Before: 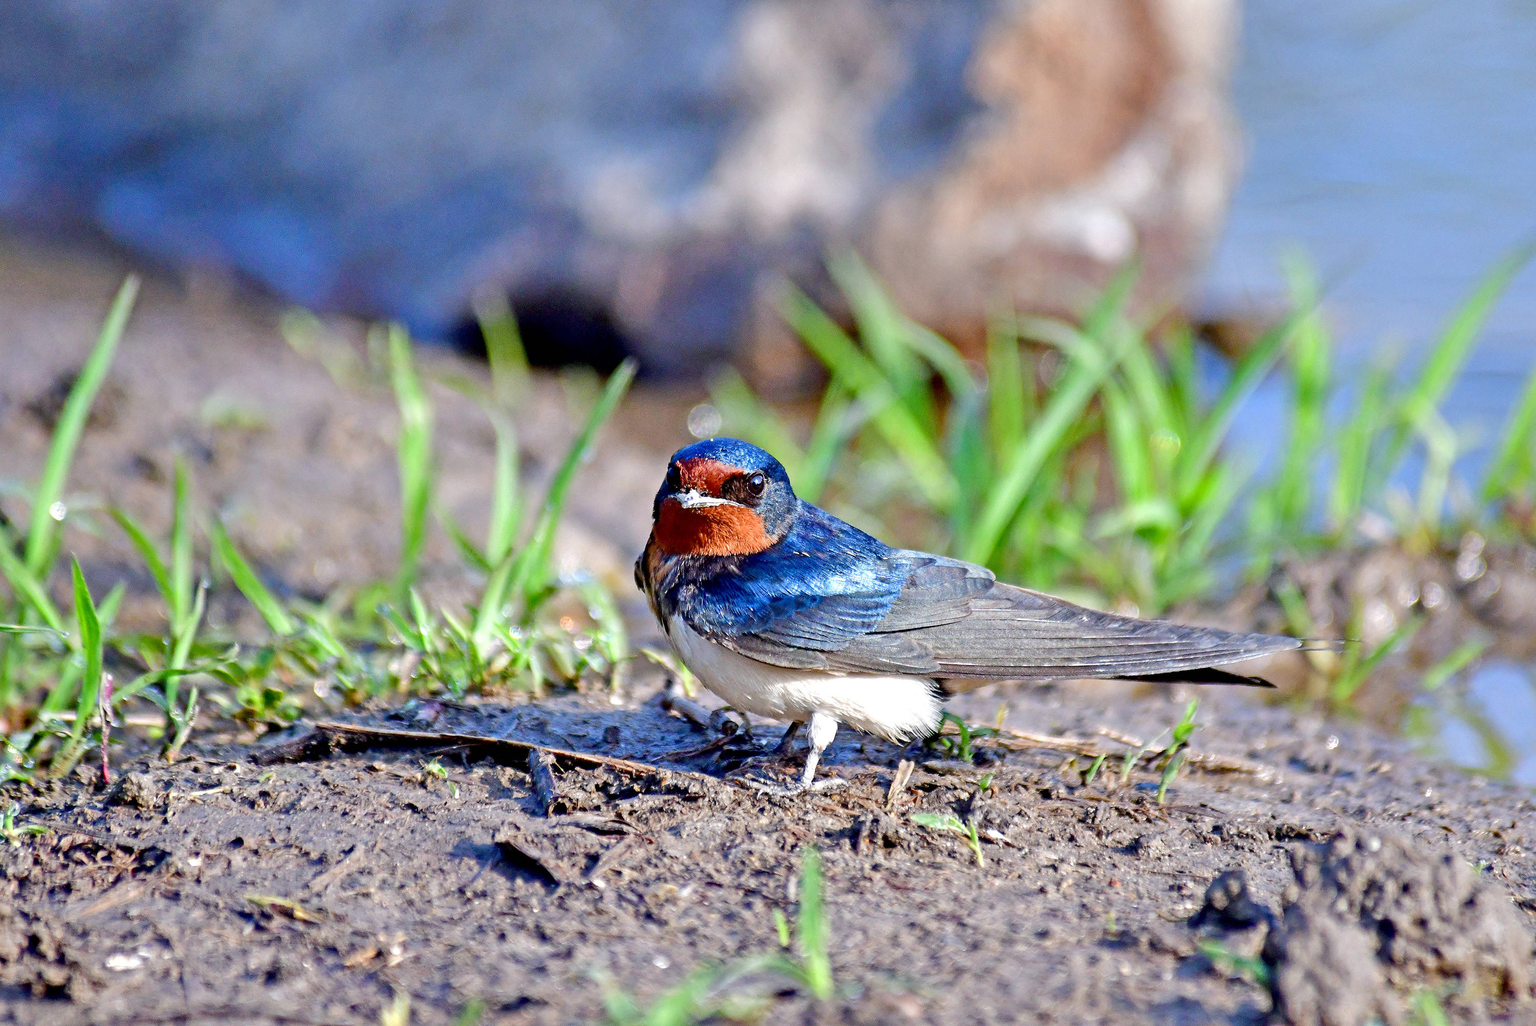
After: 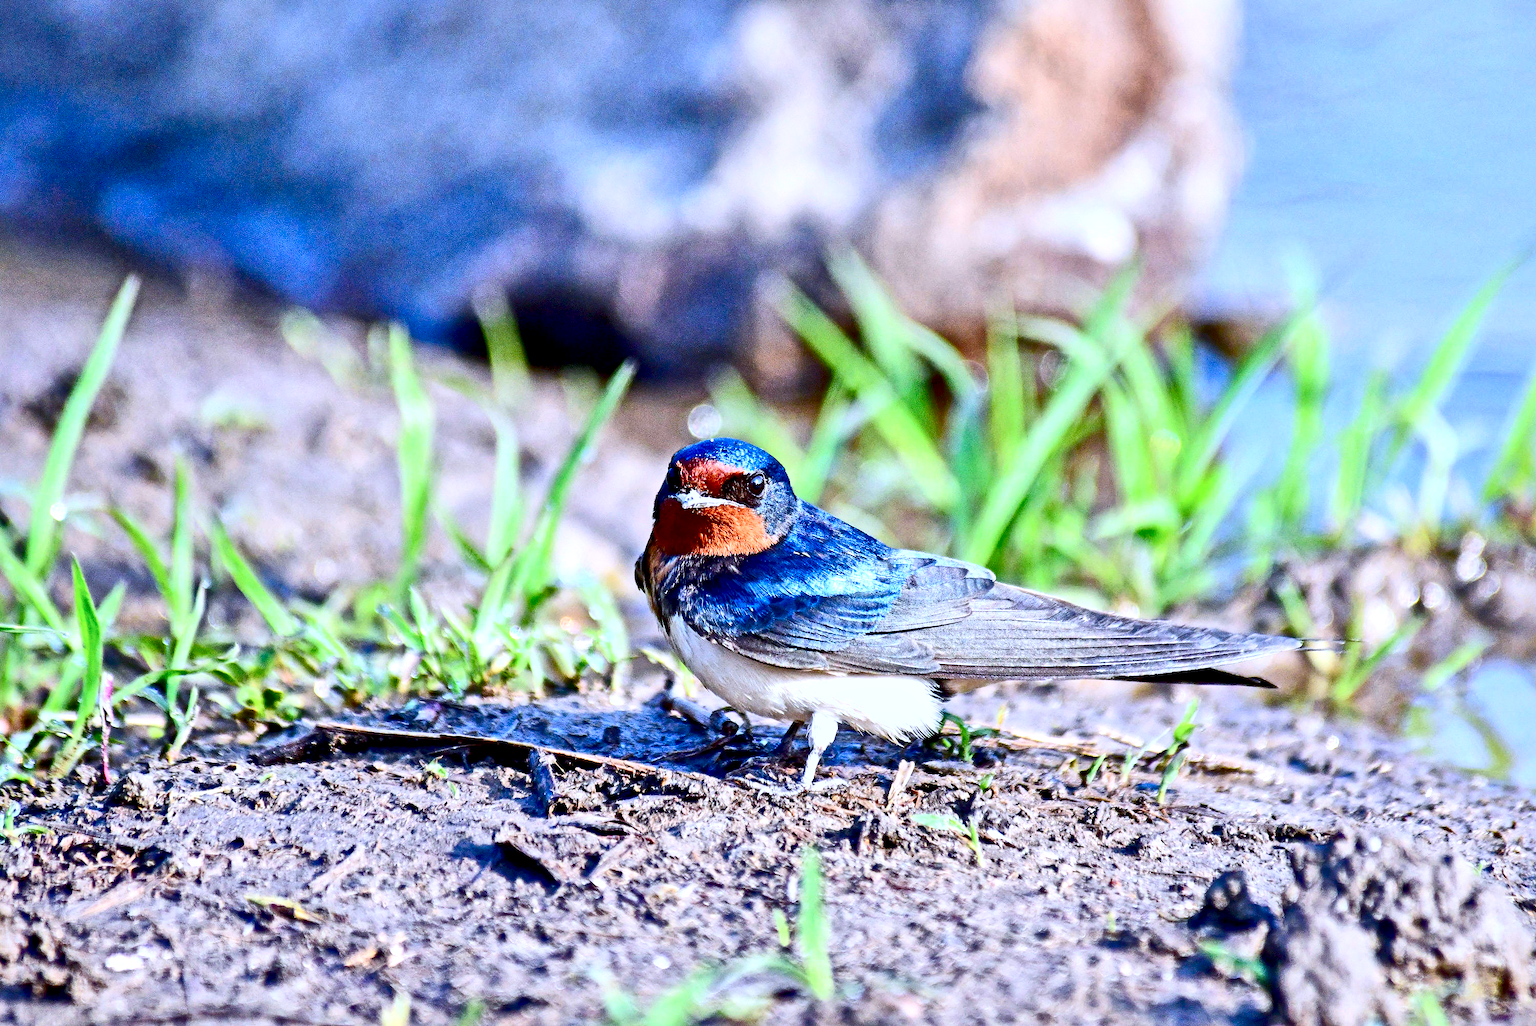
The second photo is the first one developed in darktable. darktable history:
white balance: red 0.988, blue 1.017
contrast brightness saturation: contrast 0.4, brightness 0.1, saturation 0.21
local contrast: mode bilateral grid, contrast 20, coarseness 50, detail 144%, midtone range 0.2
color calibration: illuminant as shot in camera, x 0.366, y 0.378, temperature 4425.7 K, saturation algorithm version 1 (2020)
